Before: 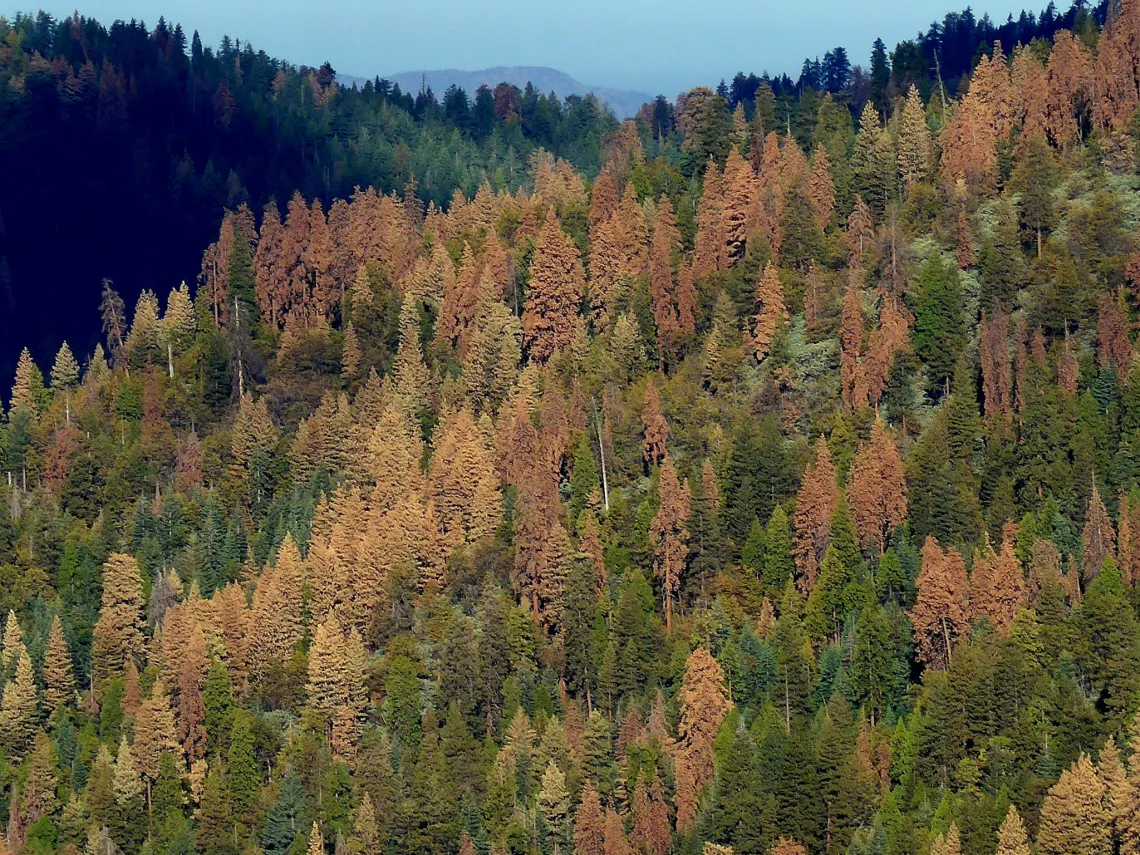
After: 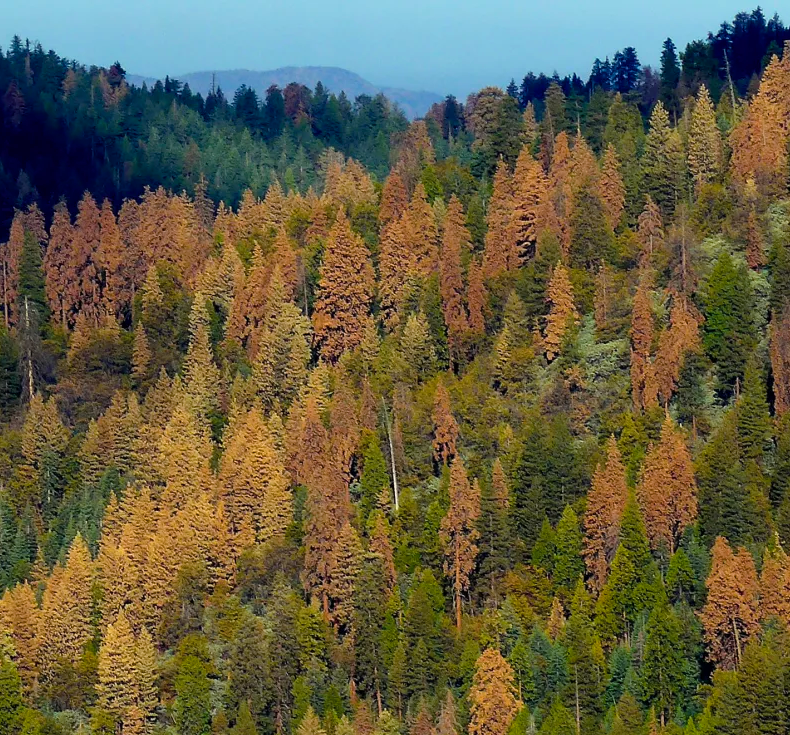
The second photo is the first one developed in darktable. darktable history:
contrast brightness saturation: saturation -0.17
crop: left 18.479%, right 12.2%, bottom 13.971%
color balance rgb: linear chroma grading › global chroma 15%, perceptual saturation grading › global saturation 30%
